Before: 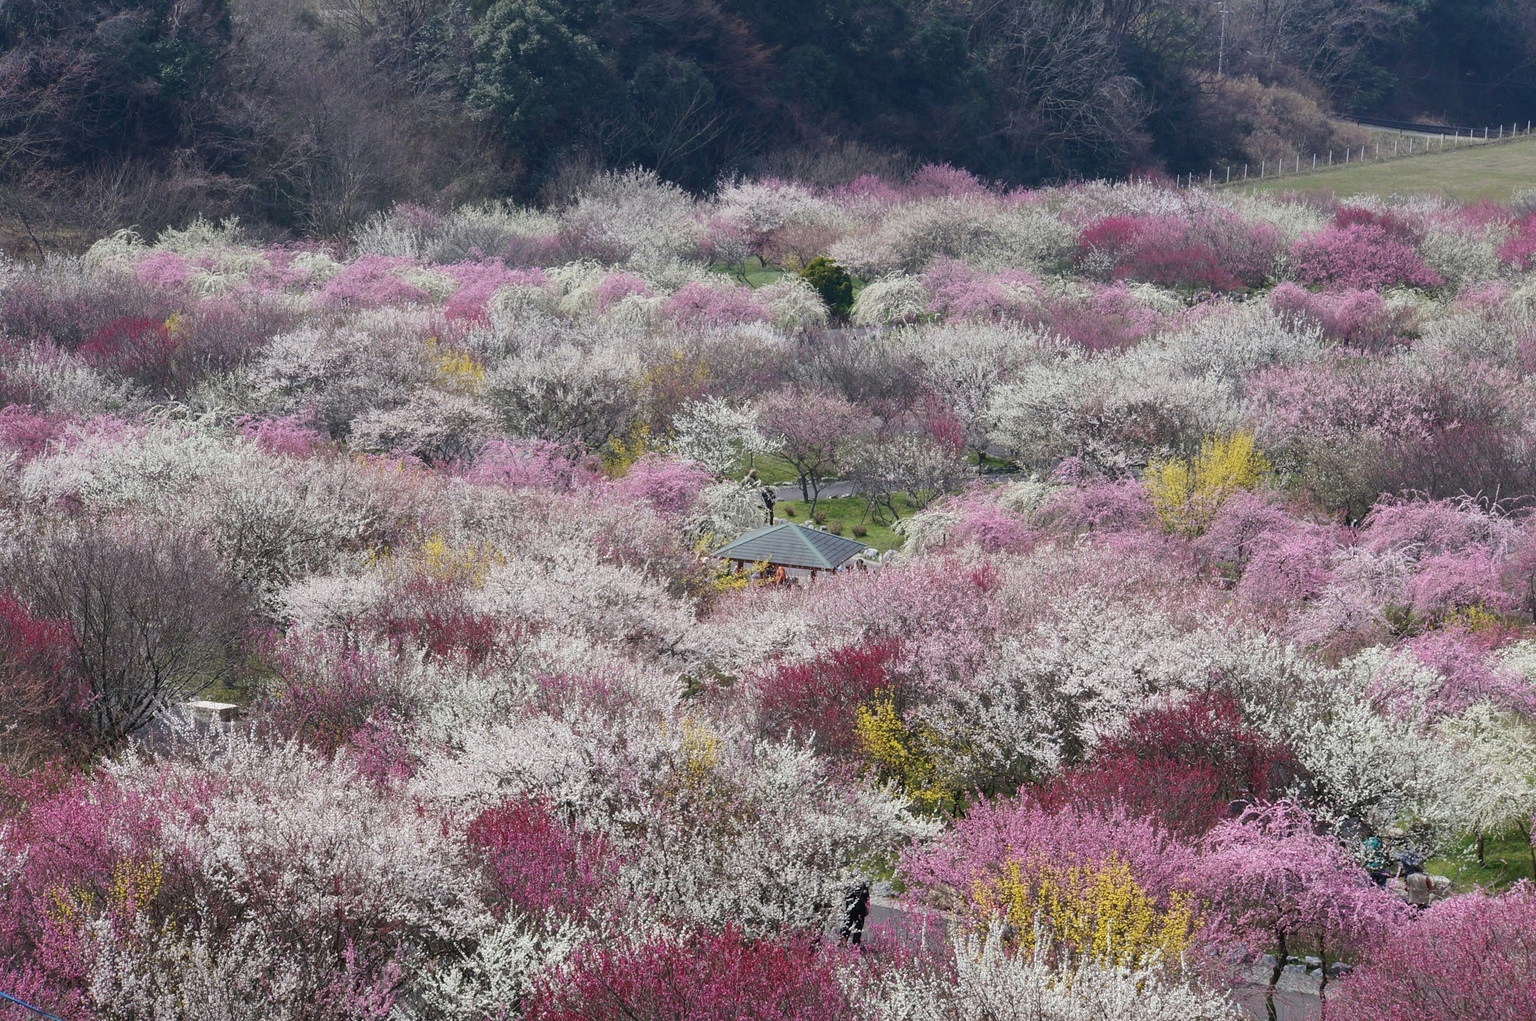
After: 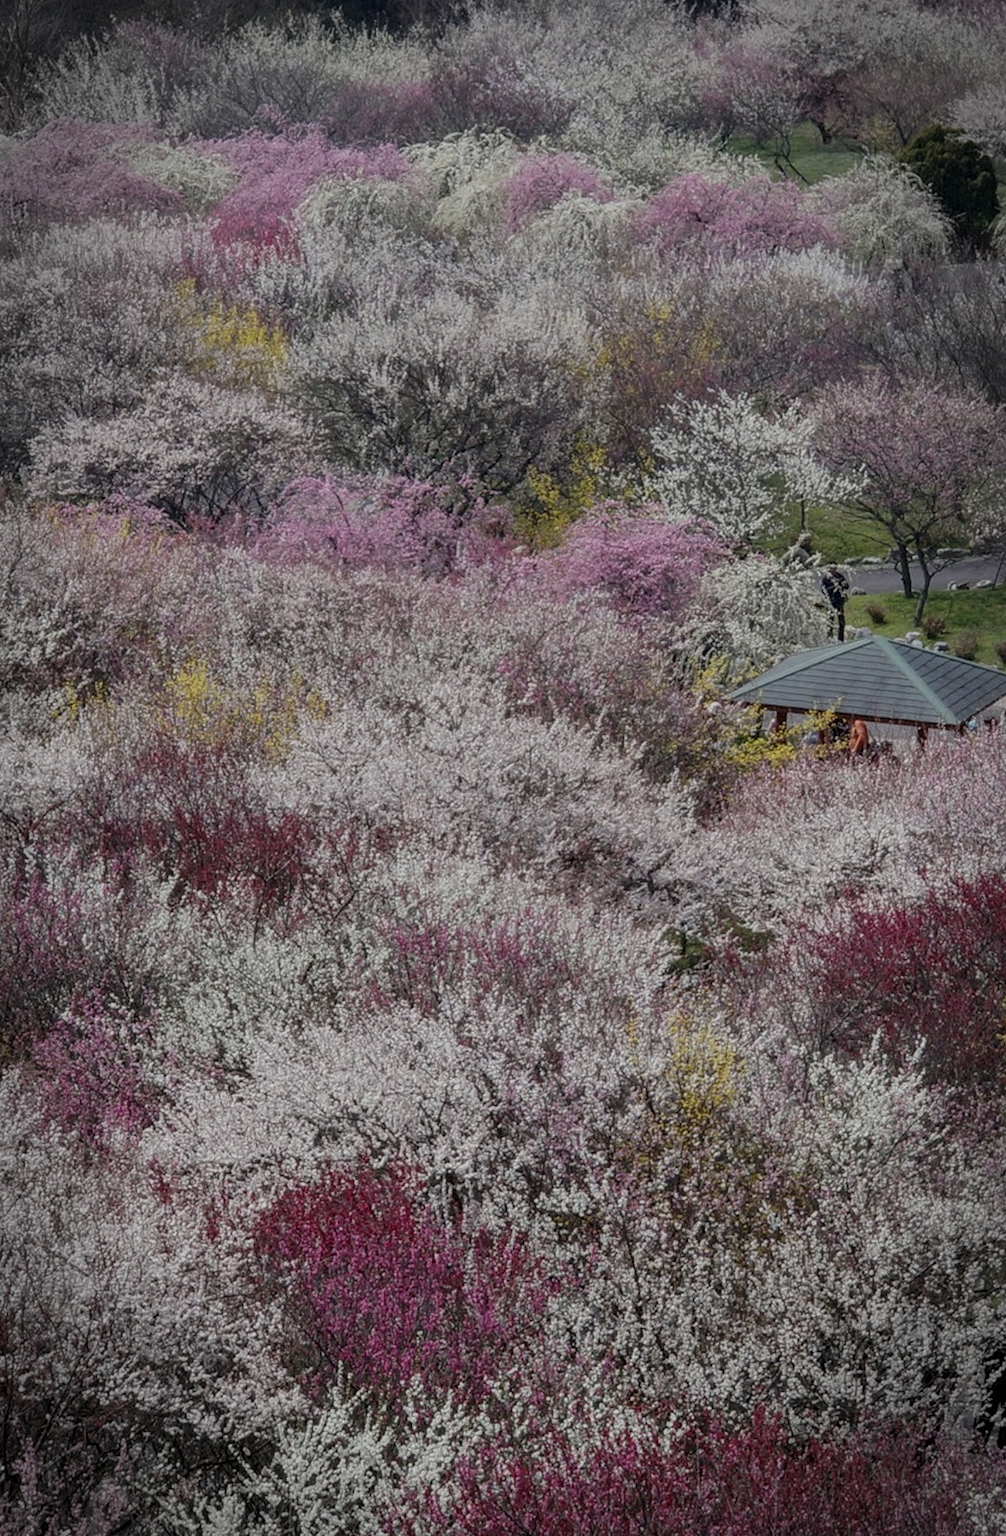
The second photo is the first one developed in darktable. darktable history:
crop and rotate: left 21.84%, top 18.943%, right 44.158%, bottom 2.98%
vignetting: automatic ratio true, dithering 8-bit output
exposure: black level correction 0, exposure -0.833 EV, compensate highlight preservation false
local contrast: on, module defaults
